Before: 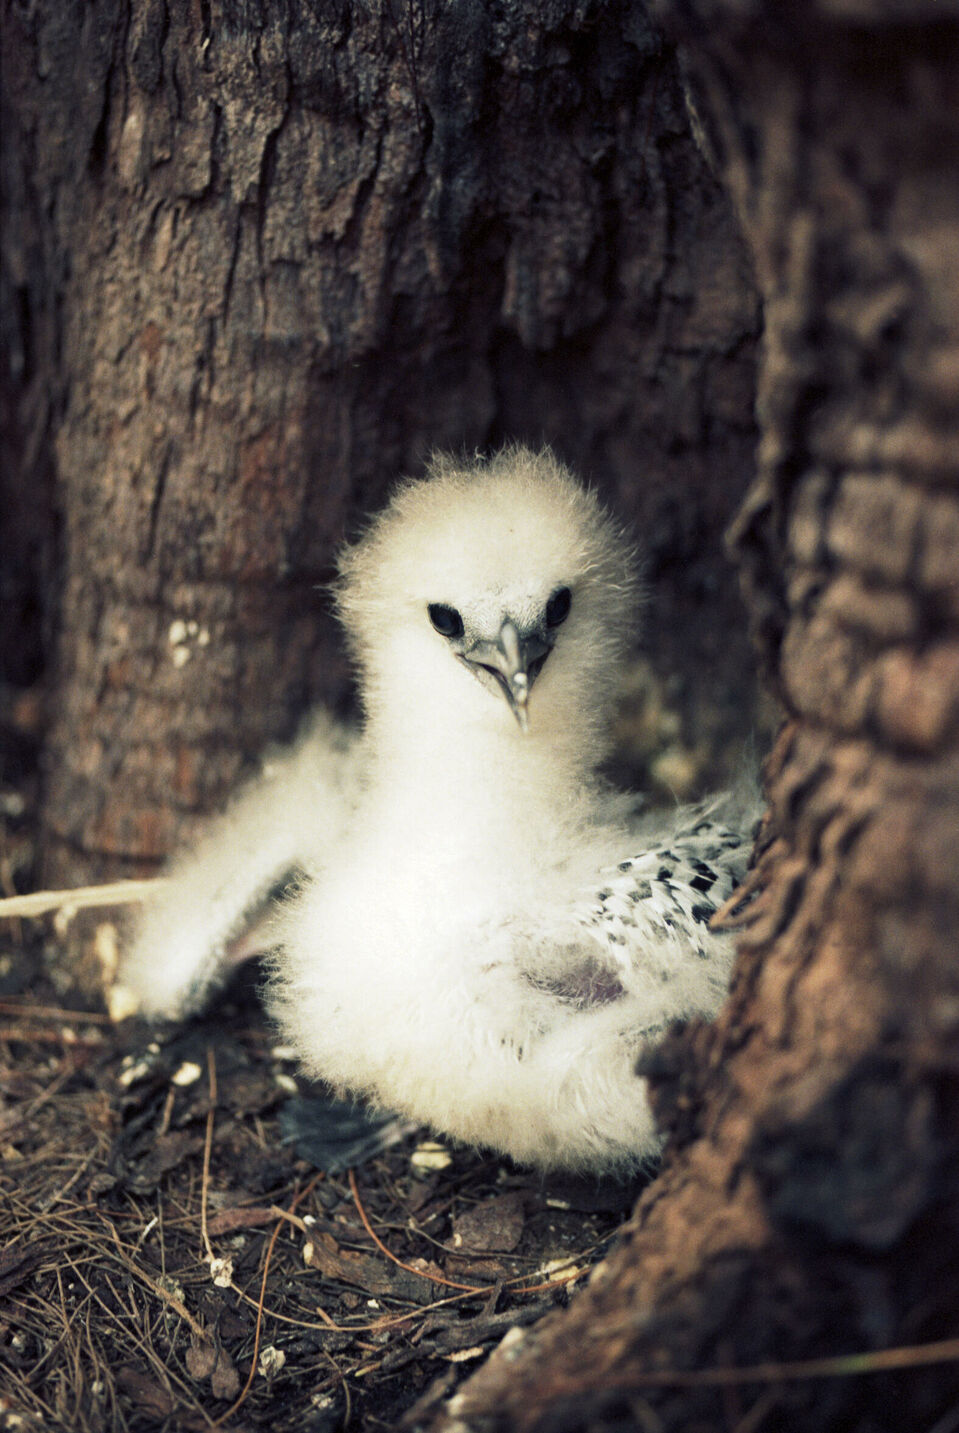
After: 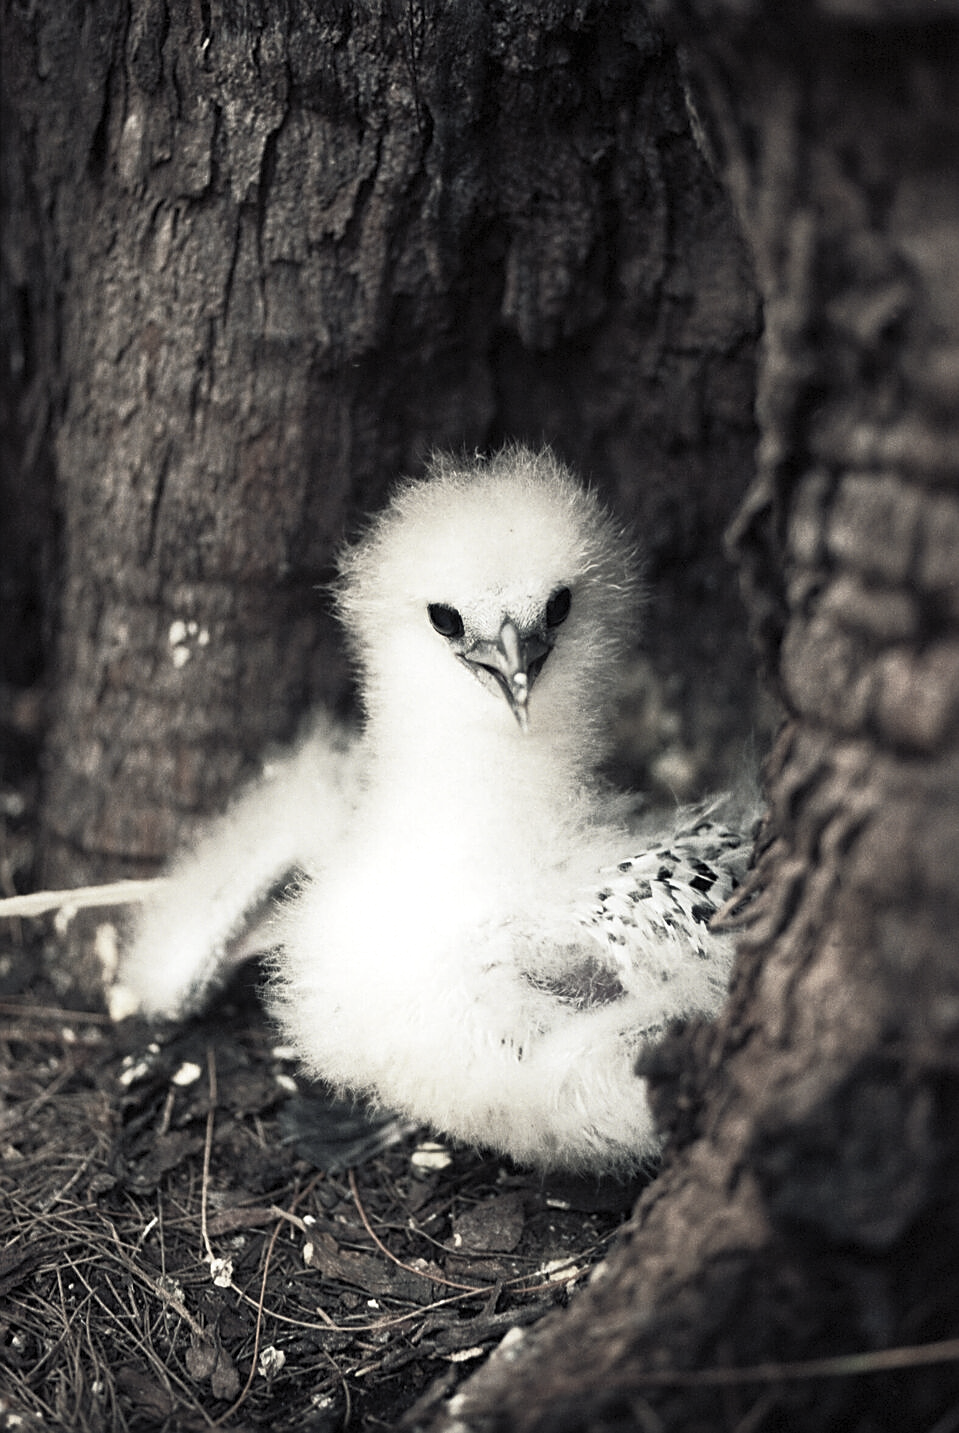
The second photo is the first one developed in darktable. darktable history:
color balance rgb: perceptual saturation grading › highlights -31.88%, perceptual saturation grading › mid-tones 5.8%, perceptual saturation grading › shadows 18.12%, perceptual brilliance grading › highlights 3.62%, perceptual brilliance grading › mid-tones -18.12%, perceptual brilliance grading › shadows -41.3%
sharpen: on, module defaults
contrast brightness saturation: brightness 0.18, saturation -0.5
